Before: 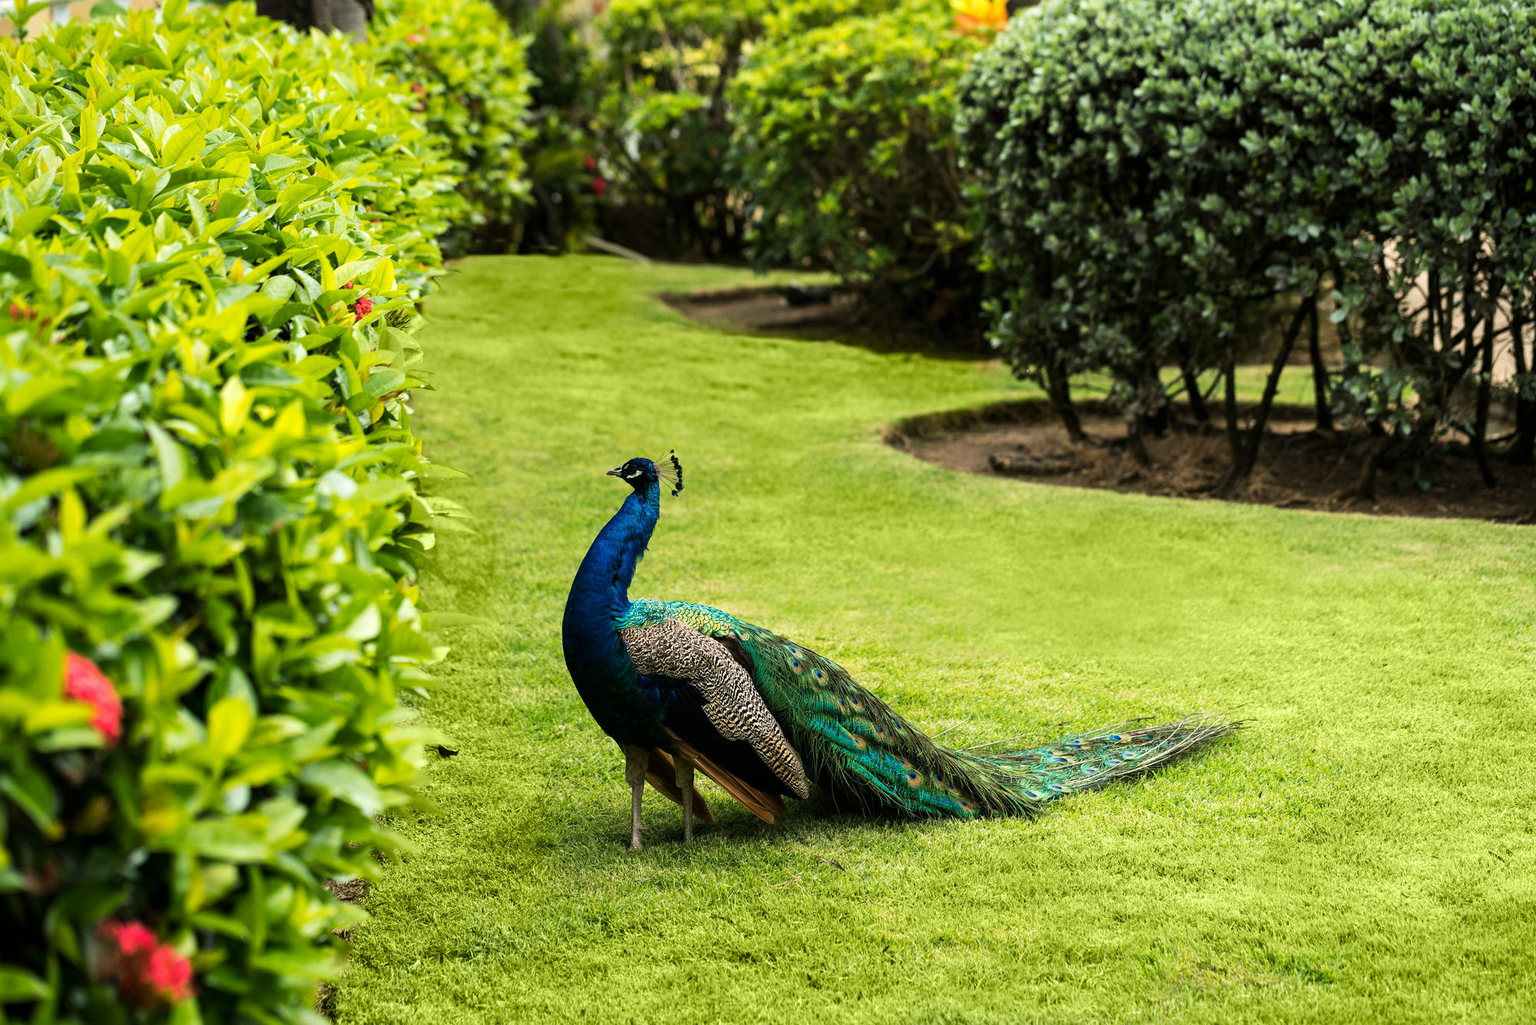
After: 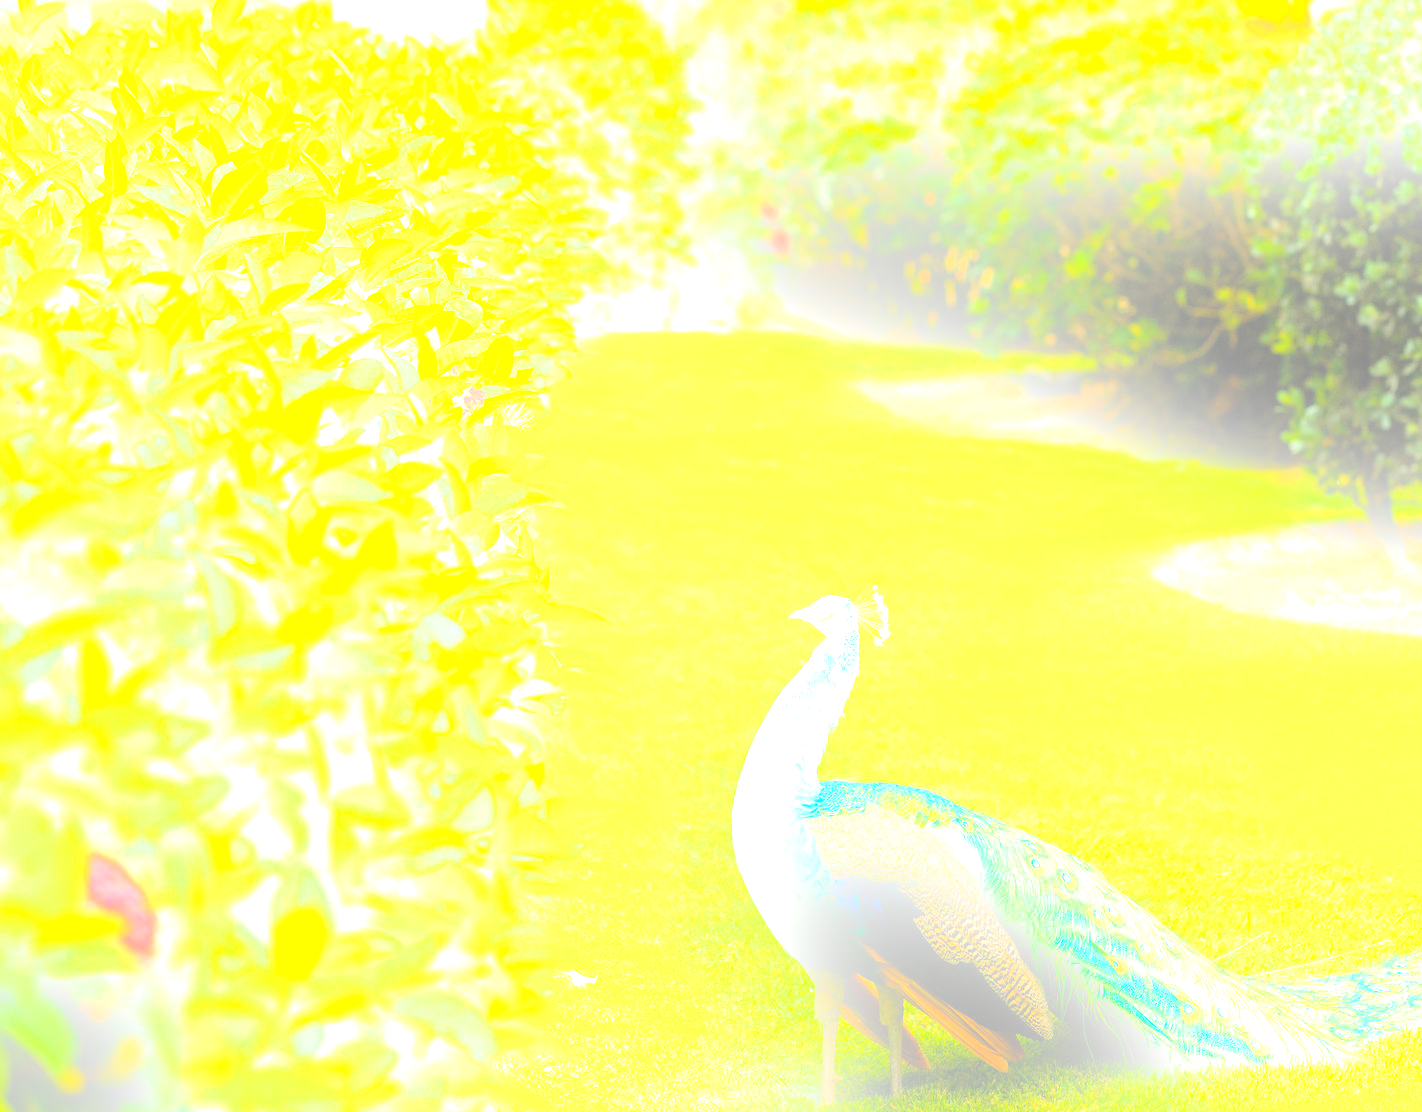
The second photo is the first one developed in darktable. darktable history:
global tonemap: drago (0.7, 100)
crop: right 28.885%, bottom 16.626%
color balance rgb: perceptual saturation grading › global saturation 20%, global vibrance 20%
bloom: size 25%, threshold 5%, strength 90%
